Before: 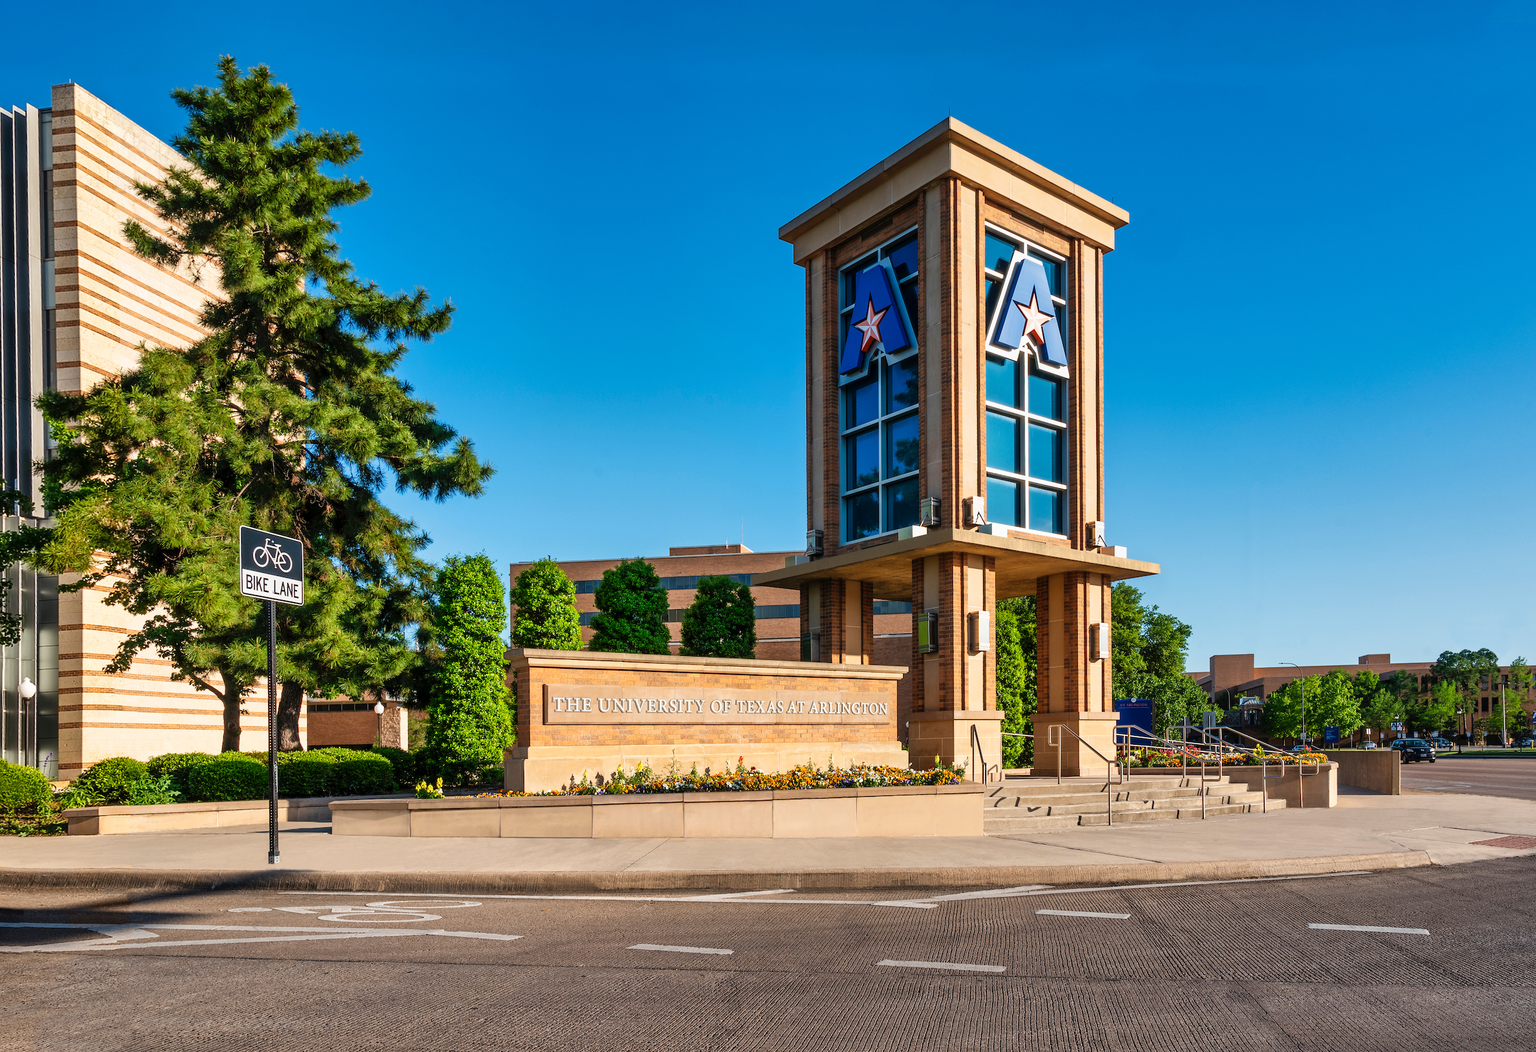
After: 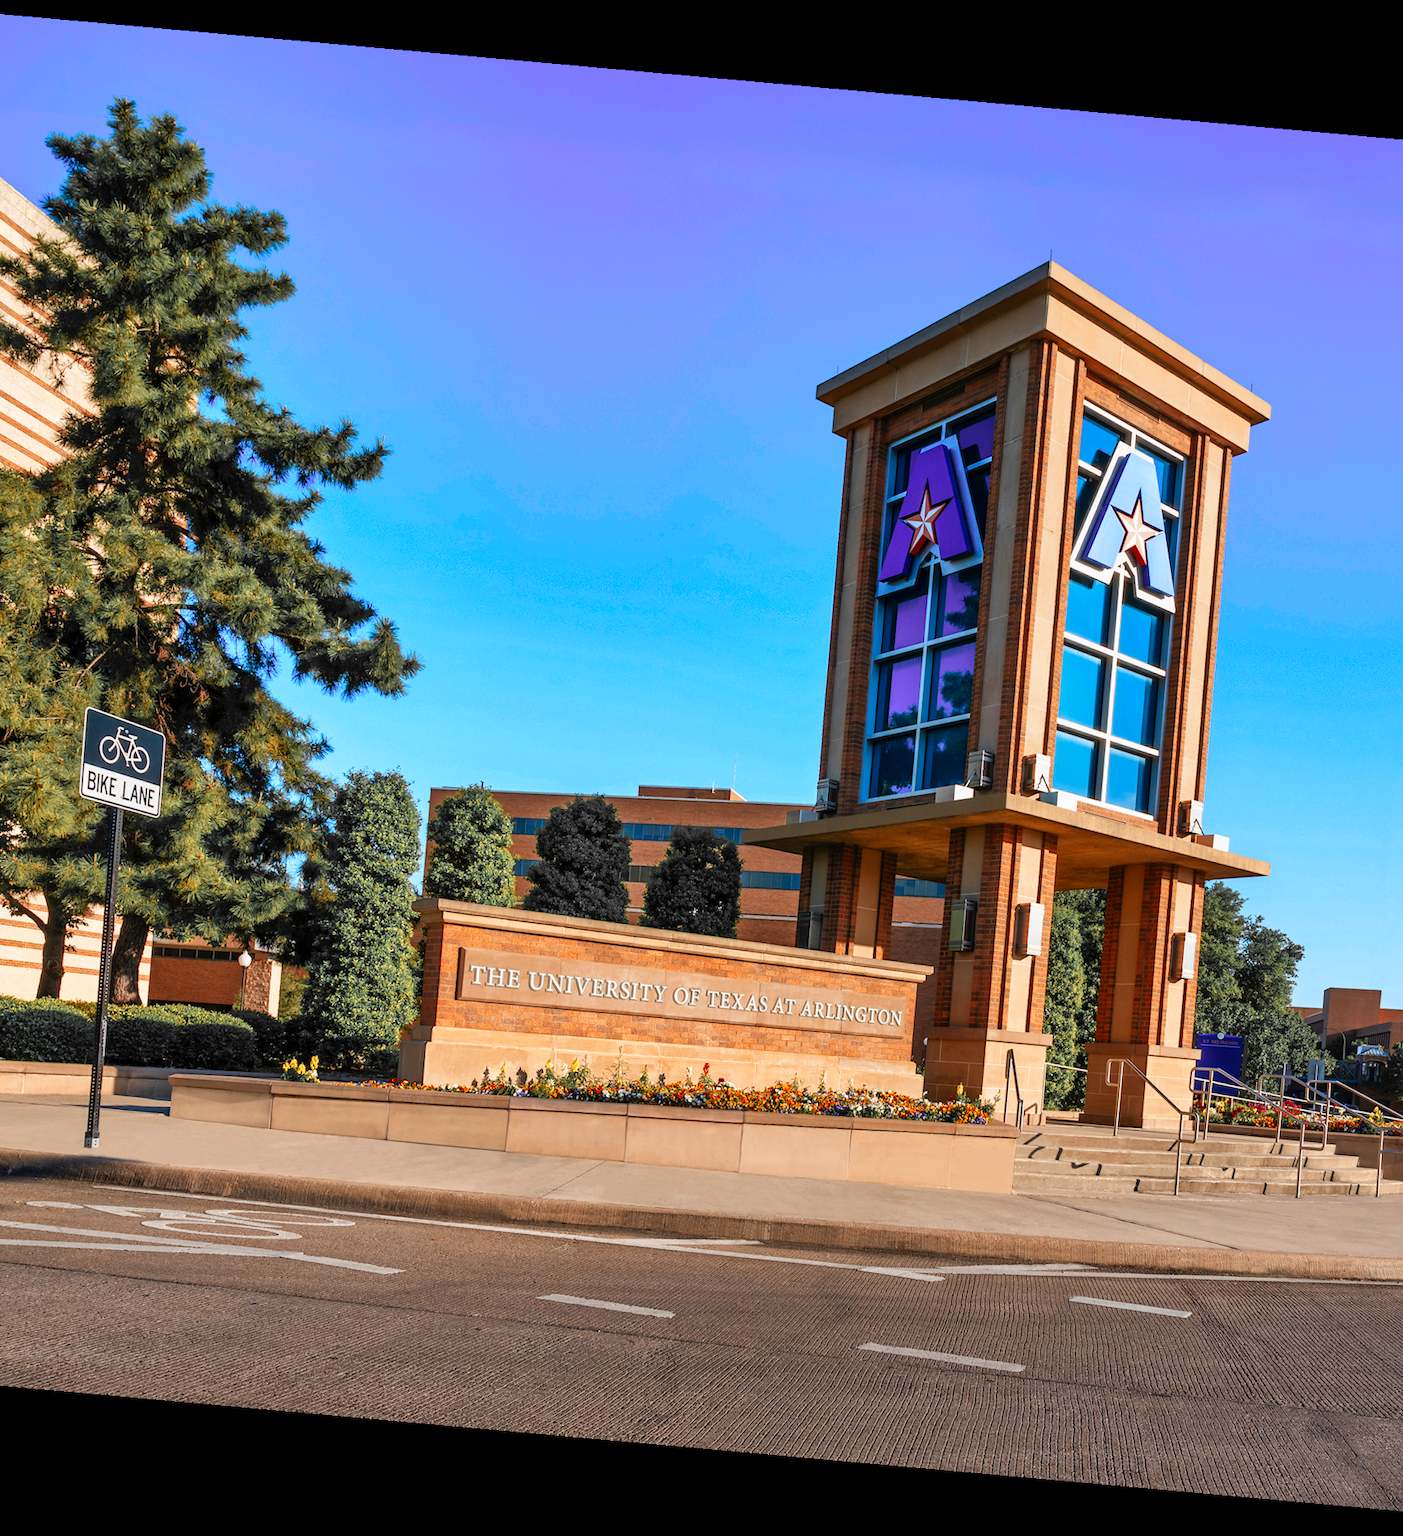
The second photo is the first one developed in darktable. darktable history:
rotate and perspective: rotation 5.12°, automatic cropping off
crop and rotate: left 13.537%, right 19.796%
color zones: curves: ch0 [(0, 0.363) (0.128, 0.373) (0.25, 0.5) (0.402, 0.407) (0.521, 0.525) (0.63, 0.559) (0.729, 0.662) (0.867, 0.471)]; ch1 [(0, 0.515) (0.136, 0.618) (0.25, 0.5) (0.378, 0) (0.516, 0) (0.622, 0.593) (0.737, 0.819) (0.87, 0.593)]; ch2 [(0, 0.529) (0.128, 0.471) (0.282, 0.451) (0.386, 0.662) (0.516, 0.525) (0.633, 0.554) (0.75, 0.62) (0.875, 0.441)]
